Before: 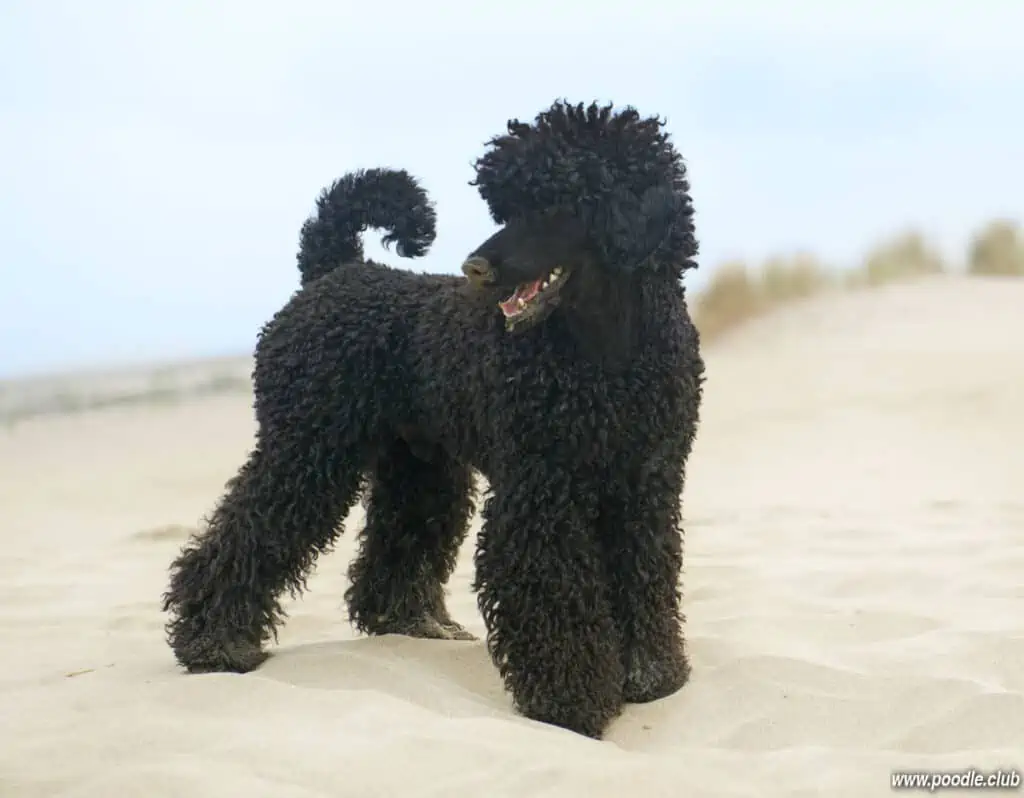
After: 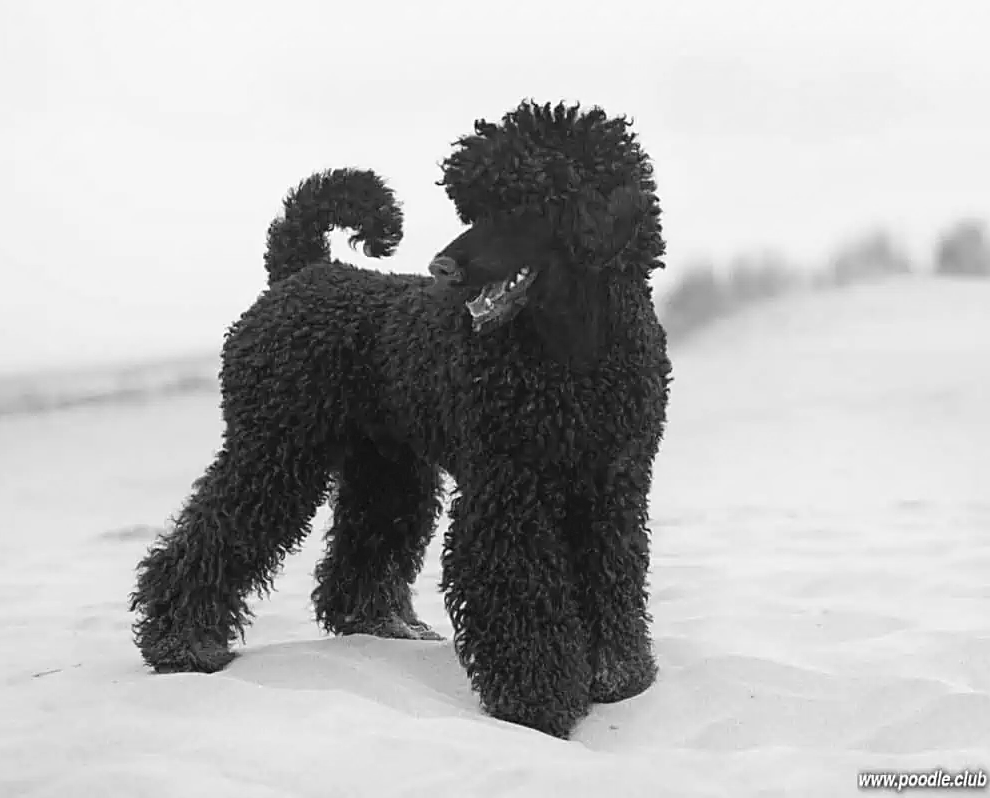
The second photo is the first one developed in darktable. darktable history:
color correction: highlights a* 8.98, highlights b* 15.09, shadows a* -0.49, shadows b* 26.52
velvia: on, module defaults
crop and rotate: left 3.238%
monochrome: on, module defaults
sharpen: on, module defaults
